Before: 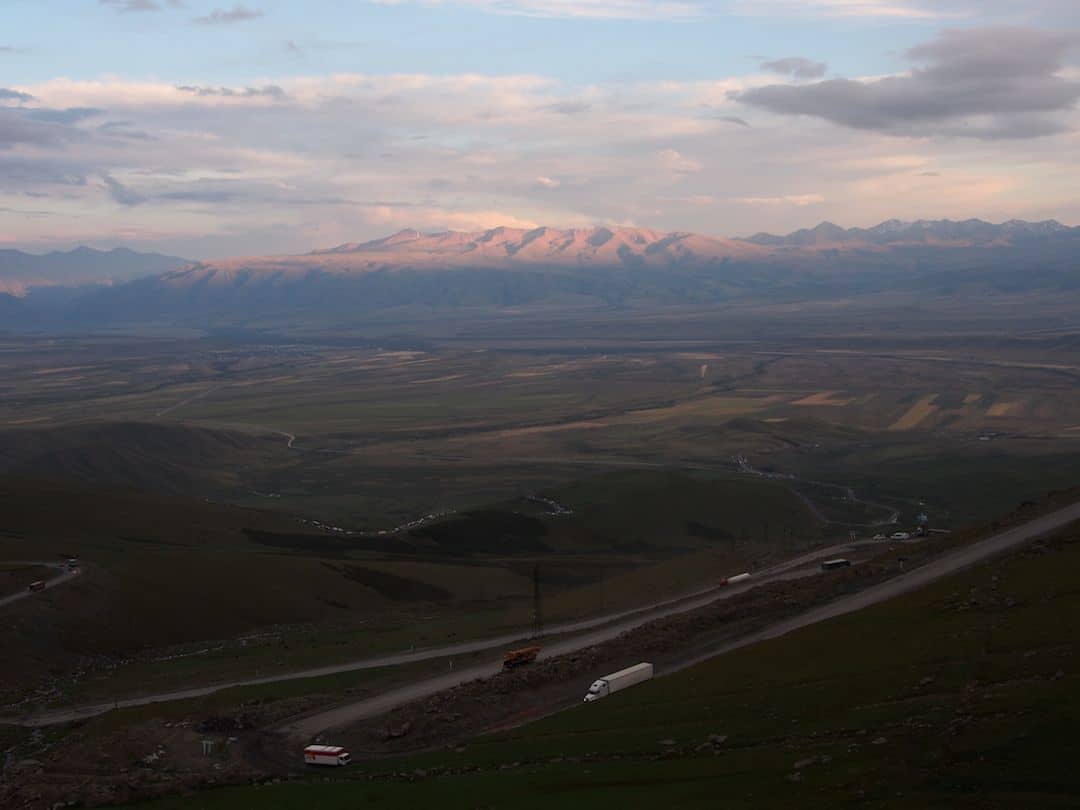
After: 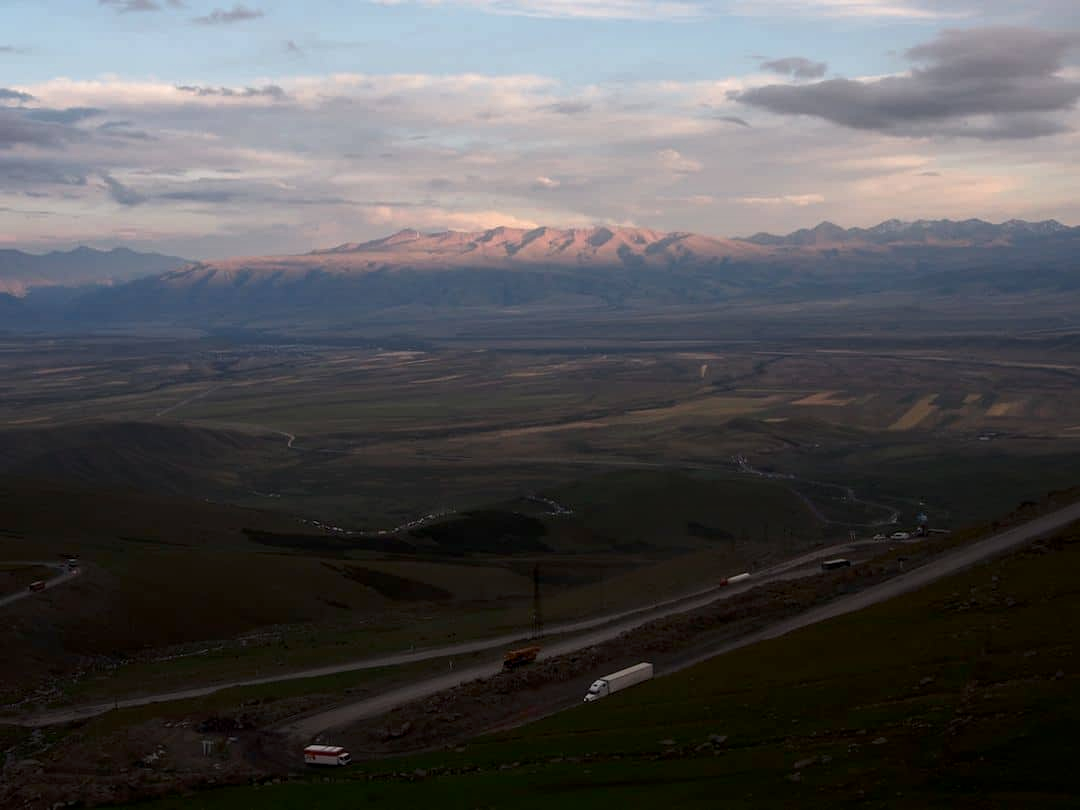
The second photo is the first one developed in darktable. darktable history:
contrast brightness saturation: brightness -0.093
local contrast: detail 130%
